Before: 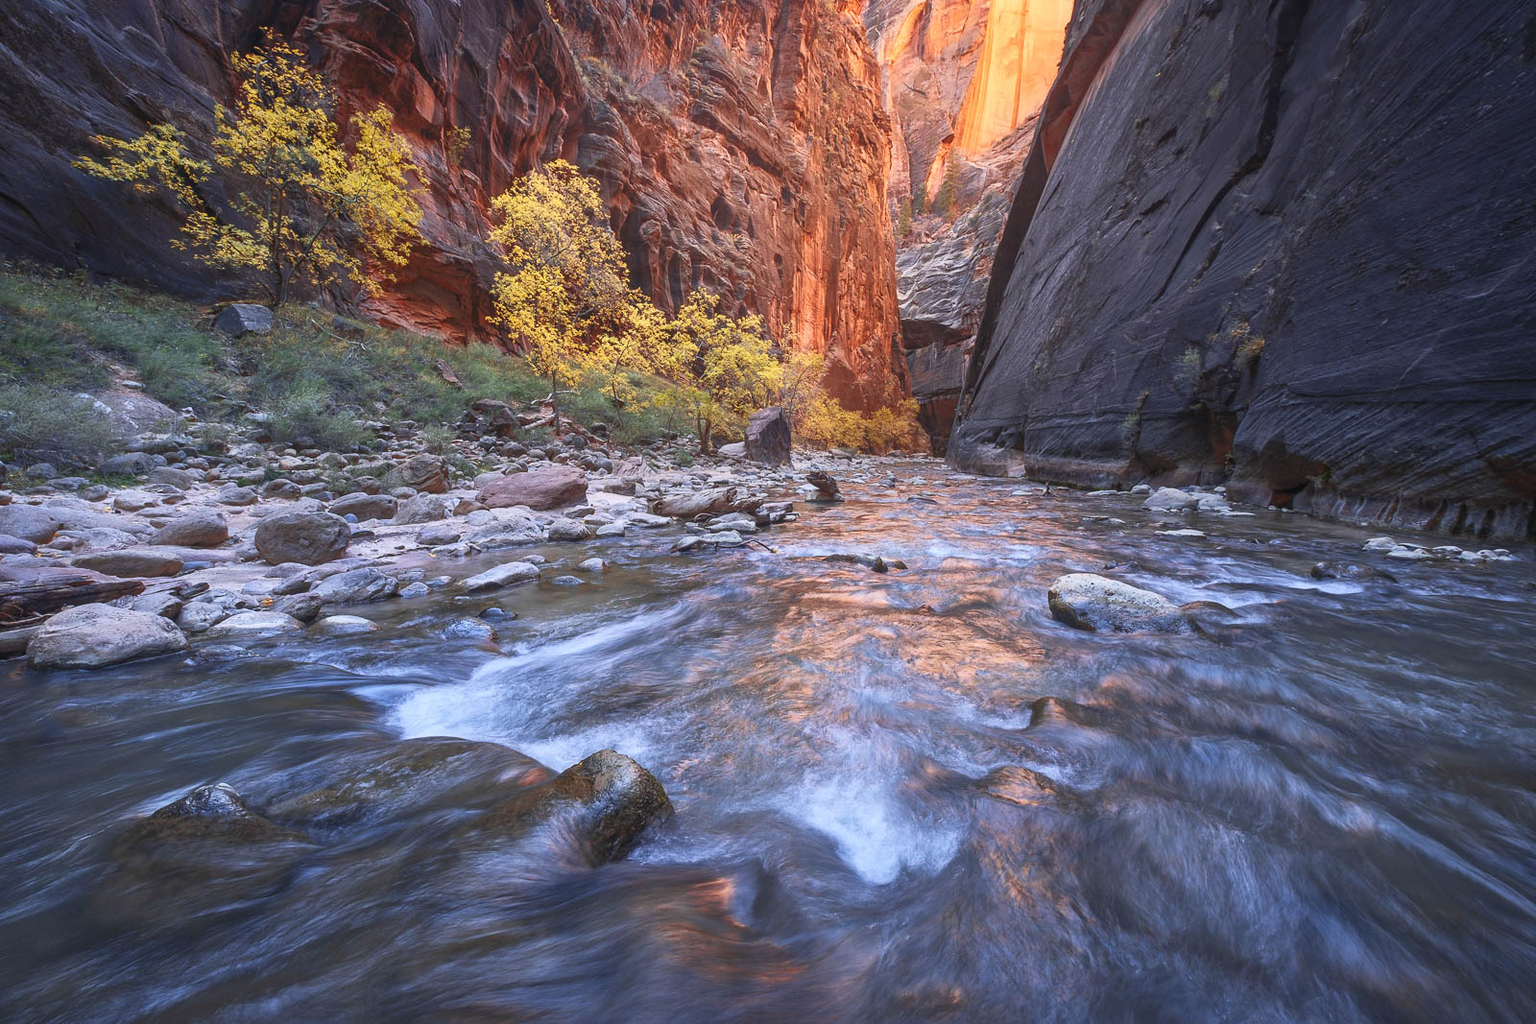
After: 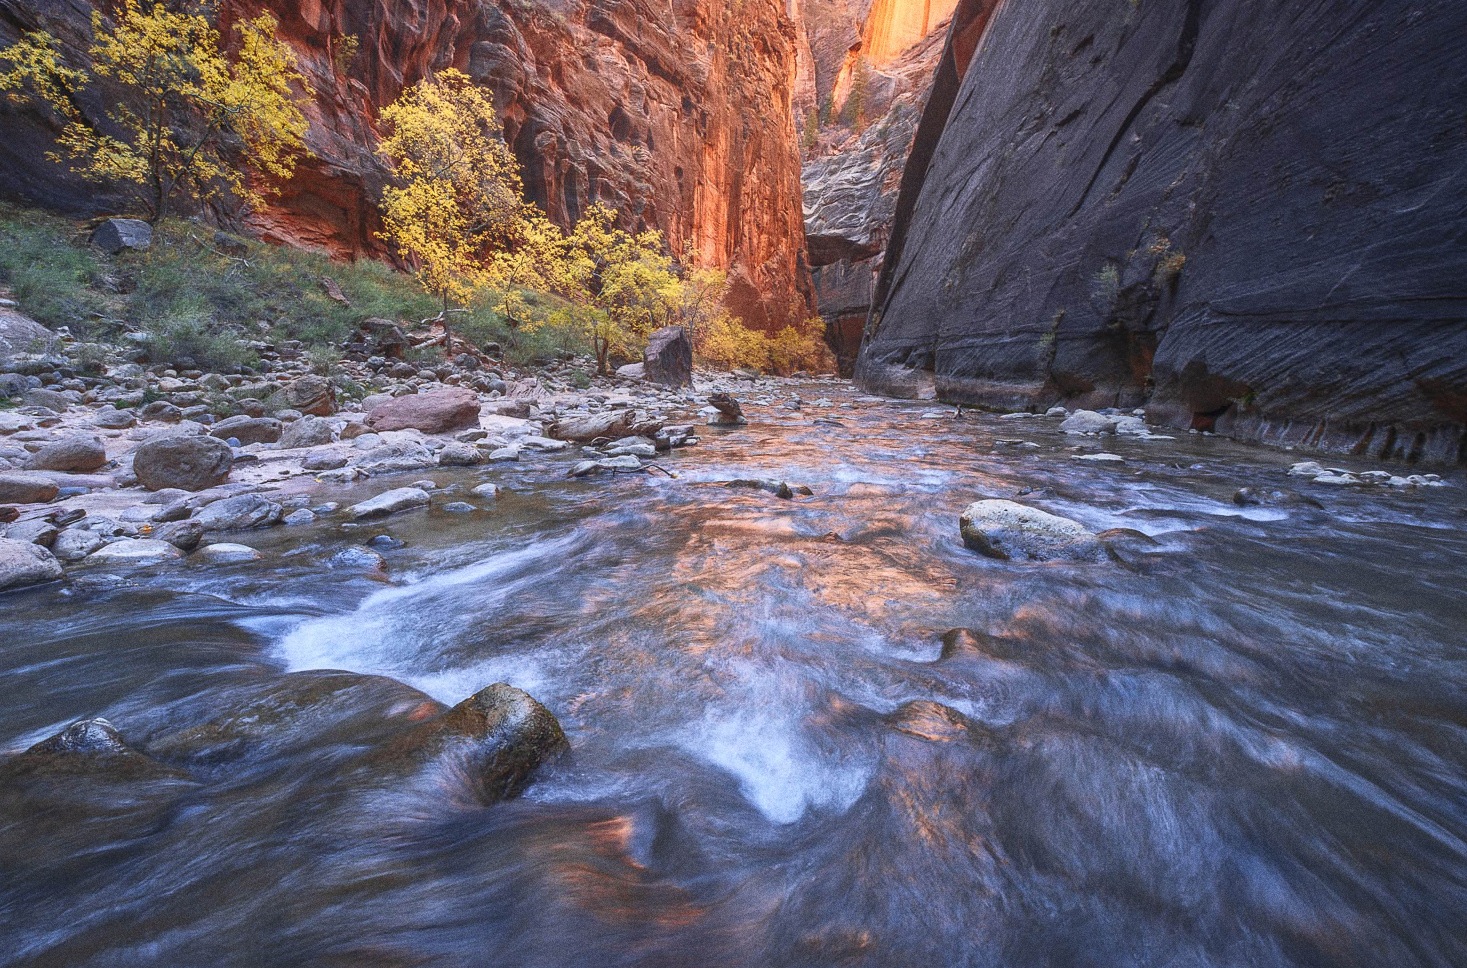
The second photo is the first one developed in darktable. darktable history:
grain: coarseness 9.61 ISO, strength 35.62%
crop and rotate: left 8.262%, top 9.226%
